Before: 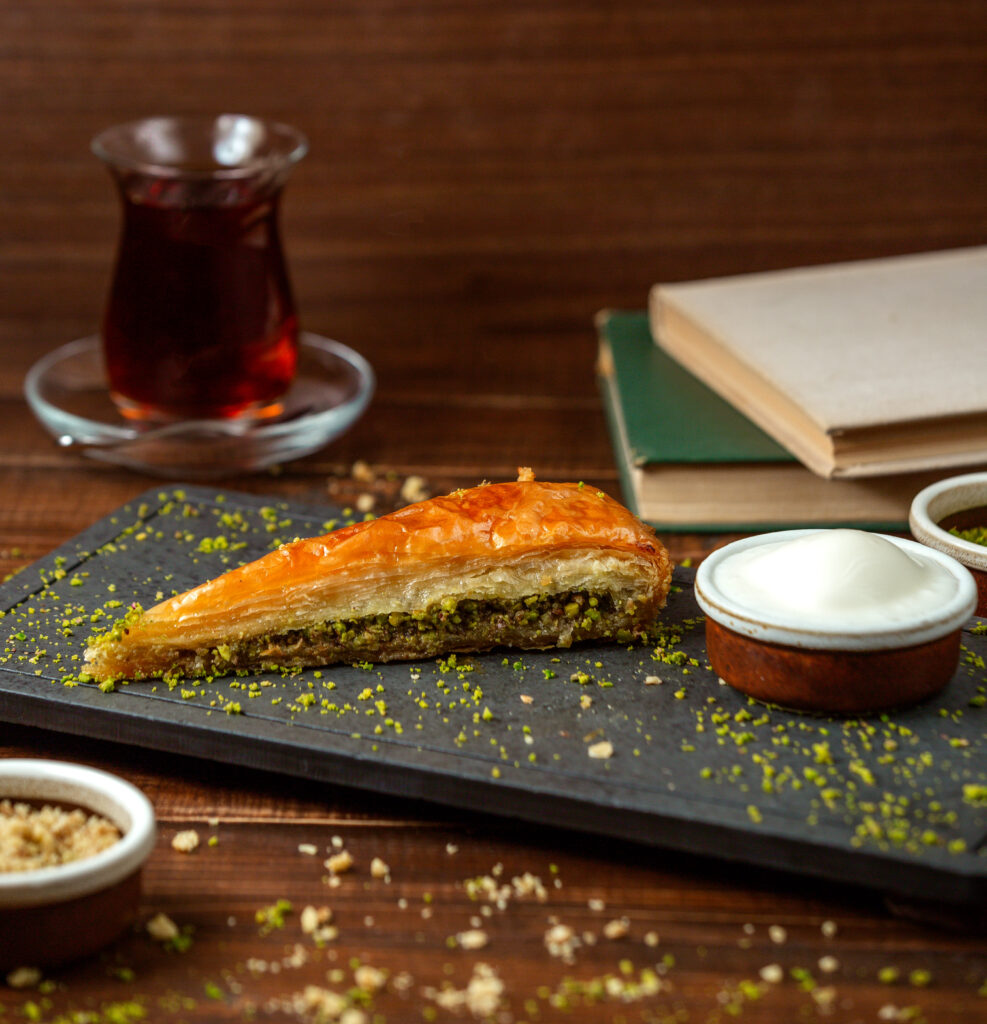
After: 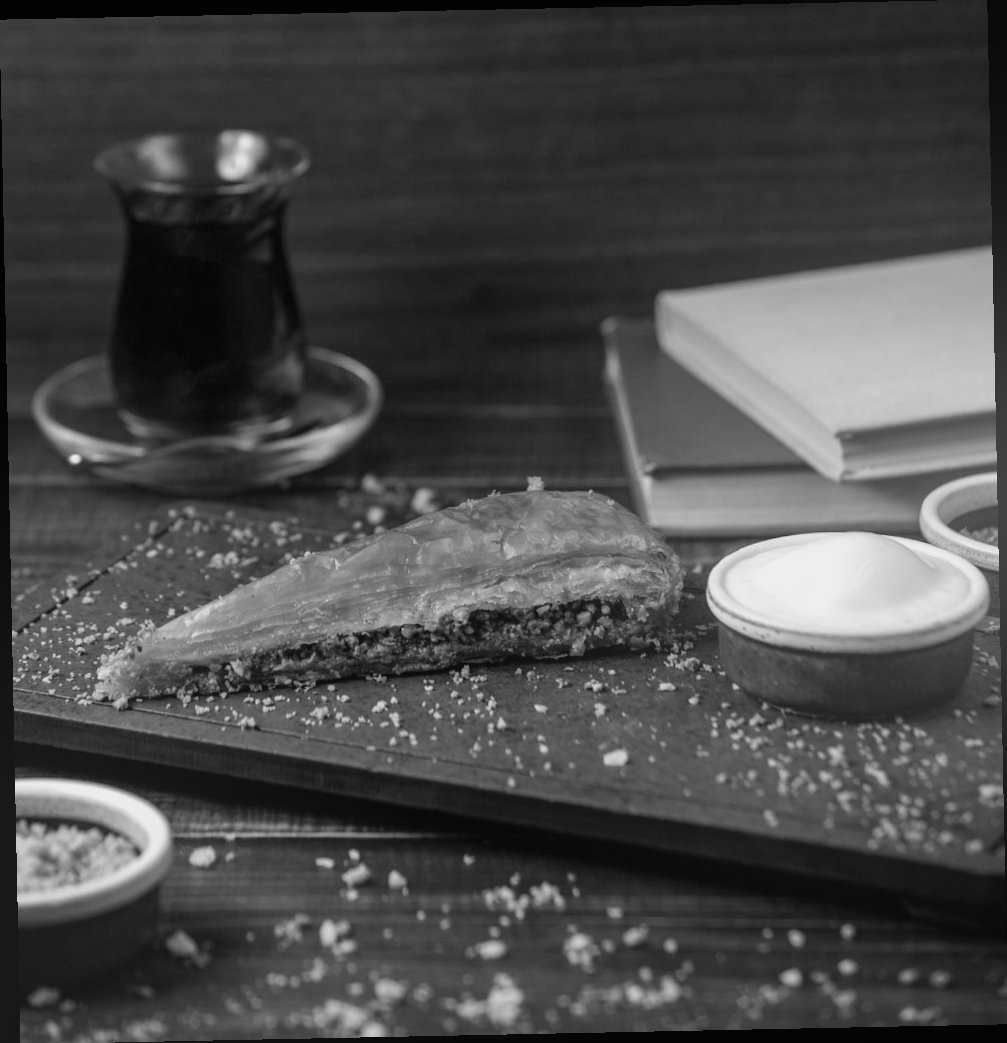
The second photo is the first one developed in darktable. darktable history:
color correction: highlights a* 10.44, highlights b* 30.04, shadows a* 2.73, shadows b* 17.51, saturation 1.72
bloom: size 38%, threshold 95%, strength 30%
monochrome: a -92.57, b 58.91
rotate and perspective: rotation -1.17°, automatic cropping off
